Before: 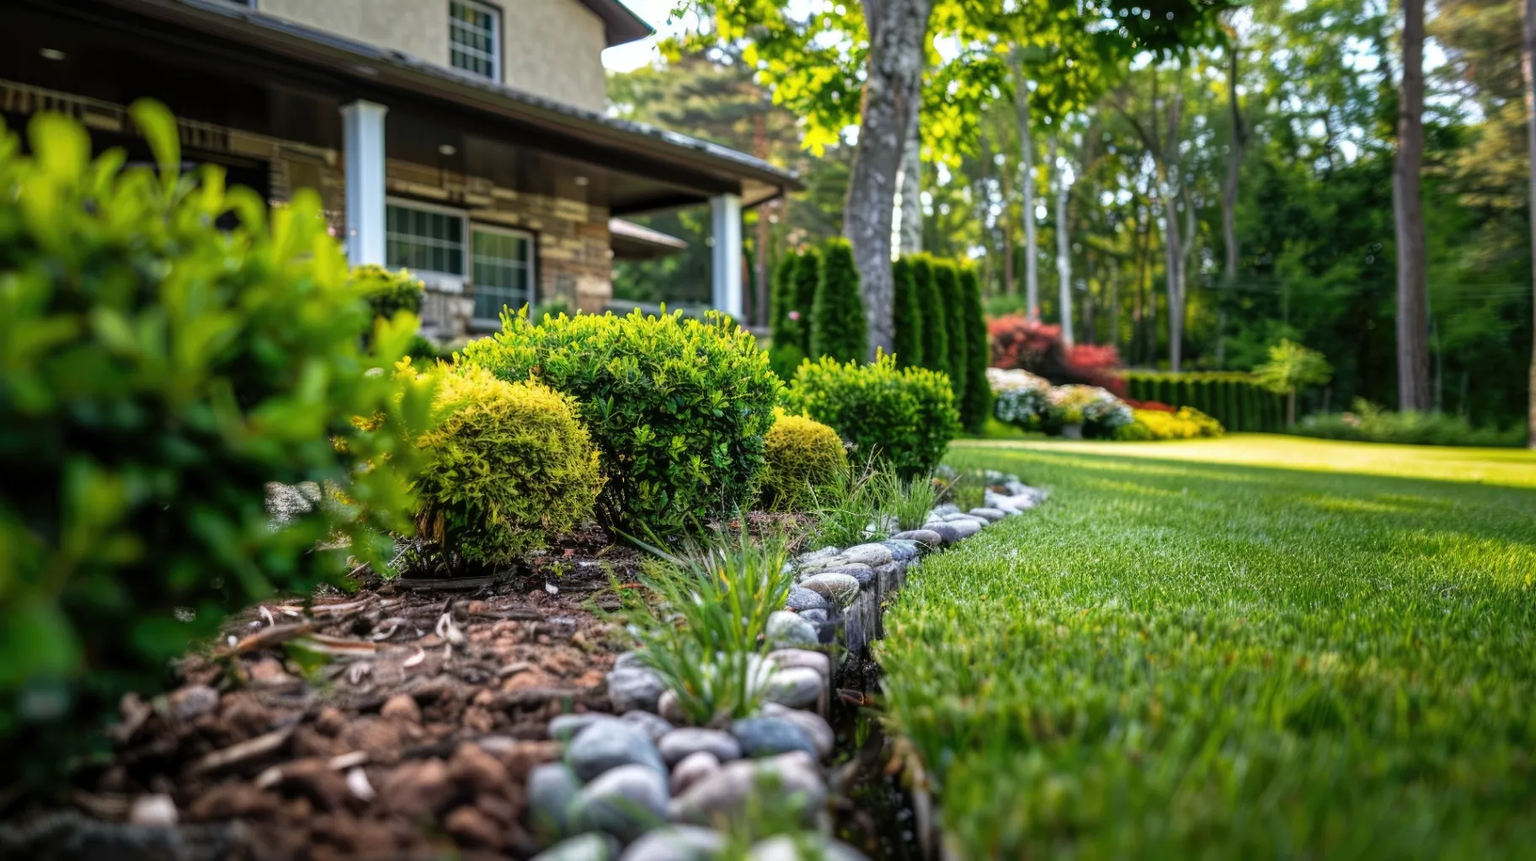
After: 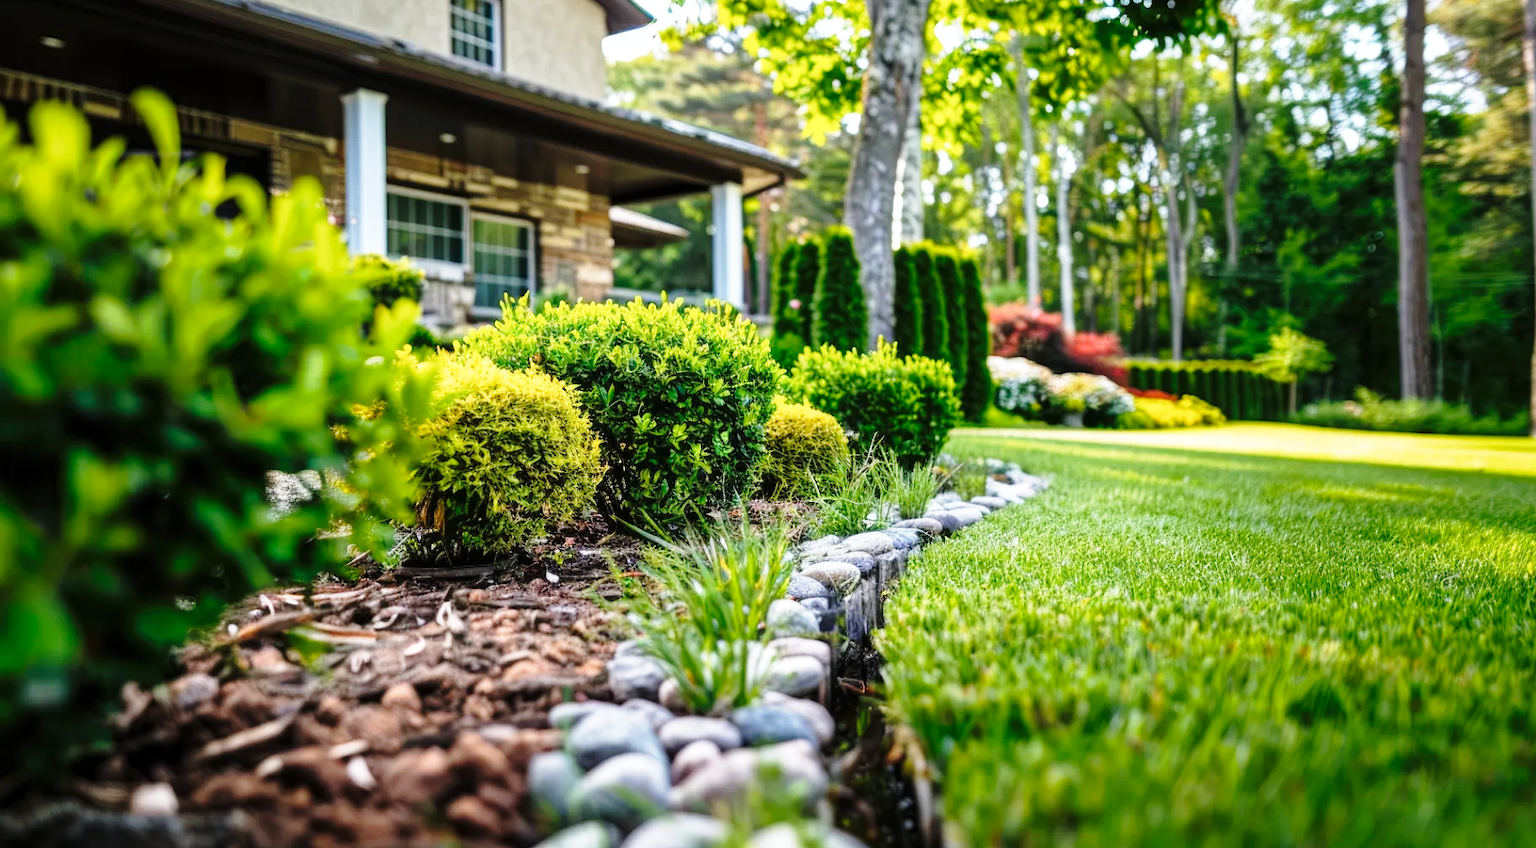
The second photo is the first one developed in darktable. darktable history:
crop: top 1.449%, right 0.105%
base curve: curves: ch0 [(0, 0) (0.028, 0.03) (0.121, 0.232) (0.46, 0.748) (0.859, 0.968) (1, 1)], preserve colors none
